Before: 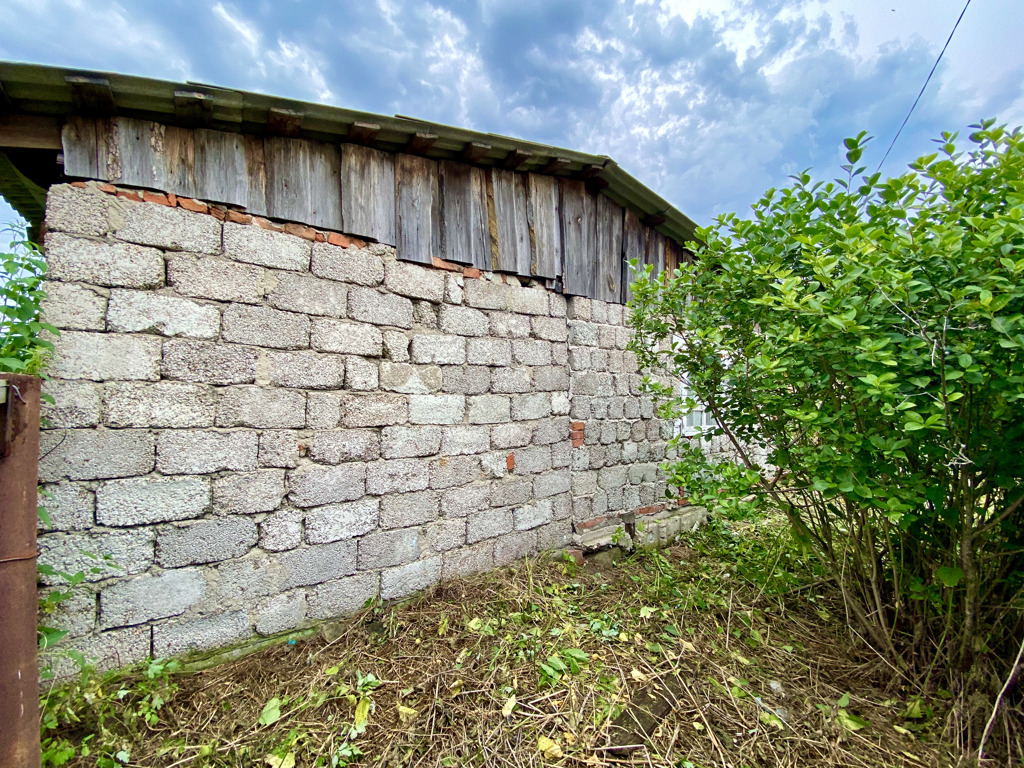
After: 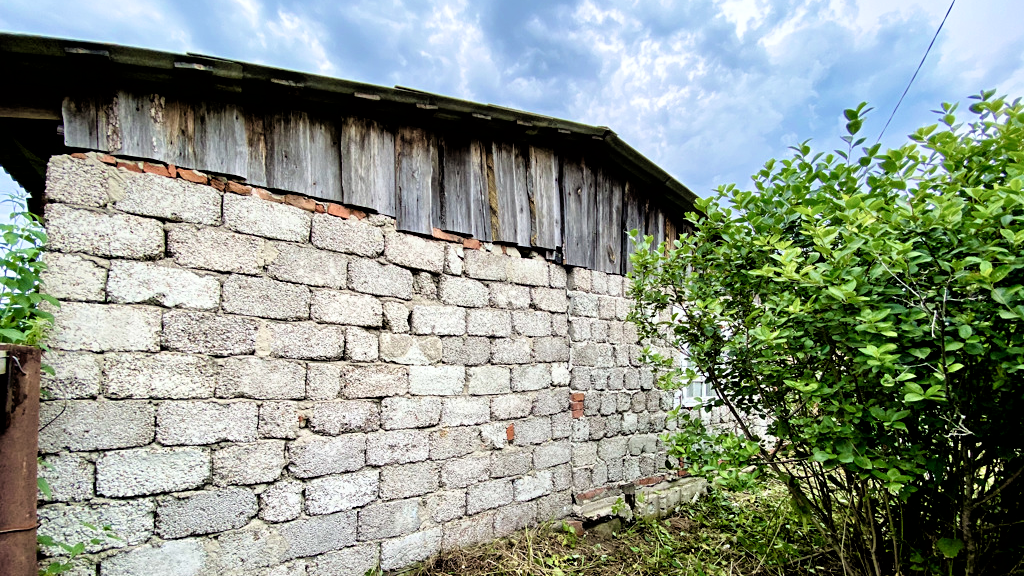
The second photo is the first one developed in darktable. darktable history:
crop: top 3.857%, bottom 21.132%
filmic rgb: black relative exposure -3.64 EV, white relative exposure 2.44 EV, hardness 3.29
